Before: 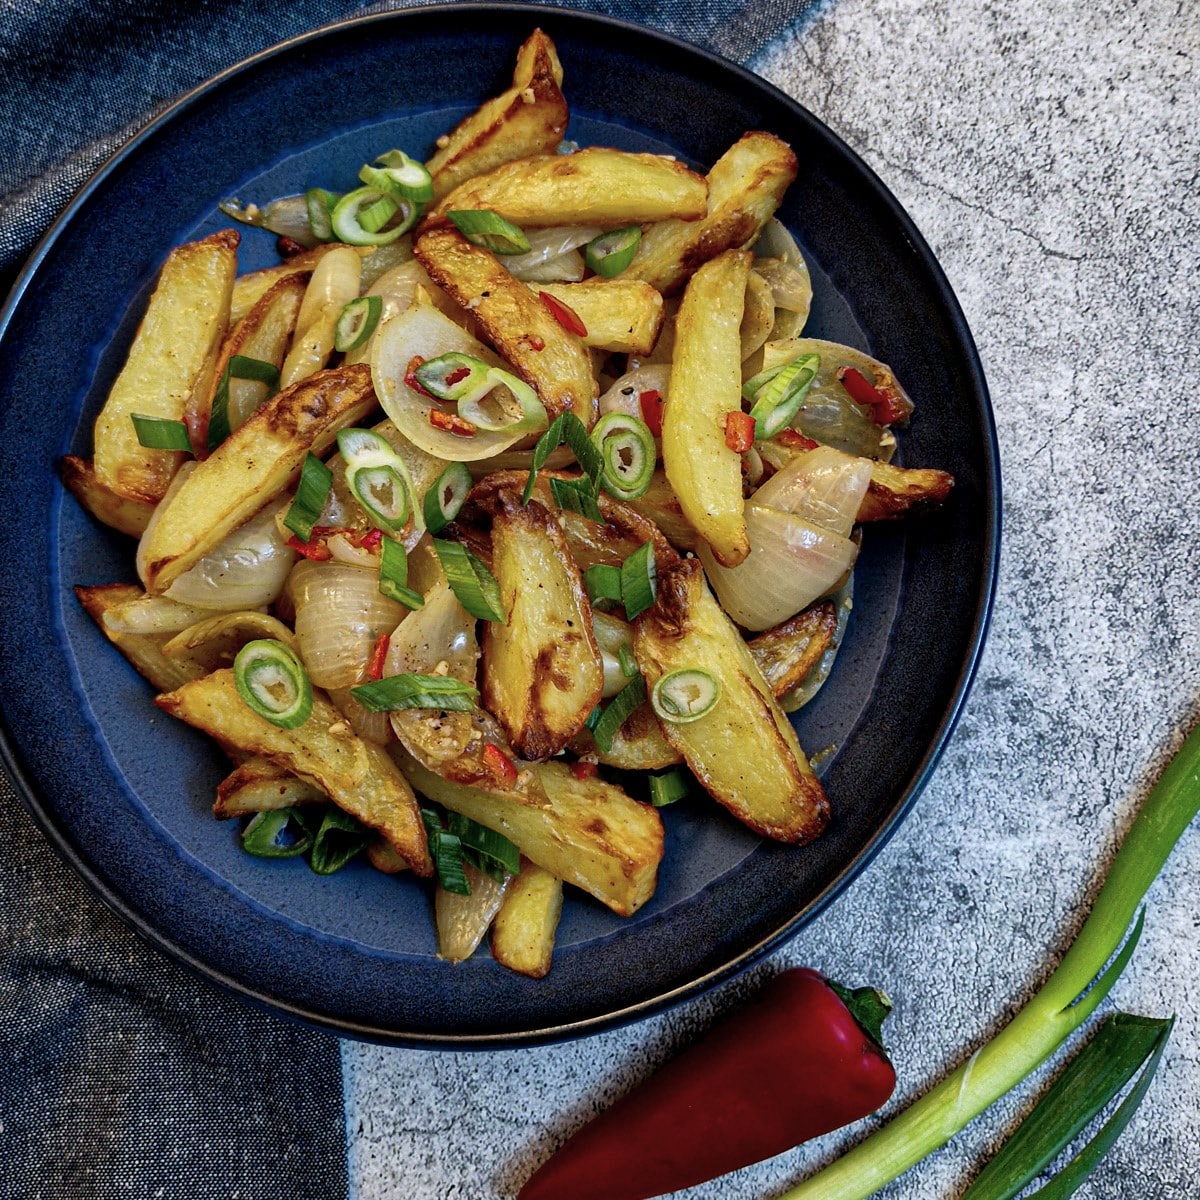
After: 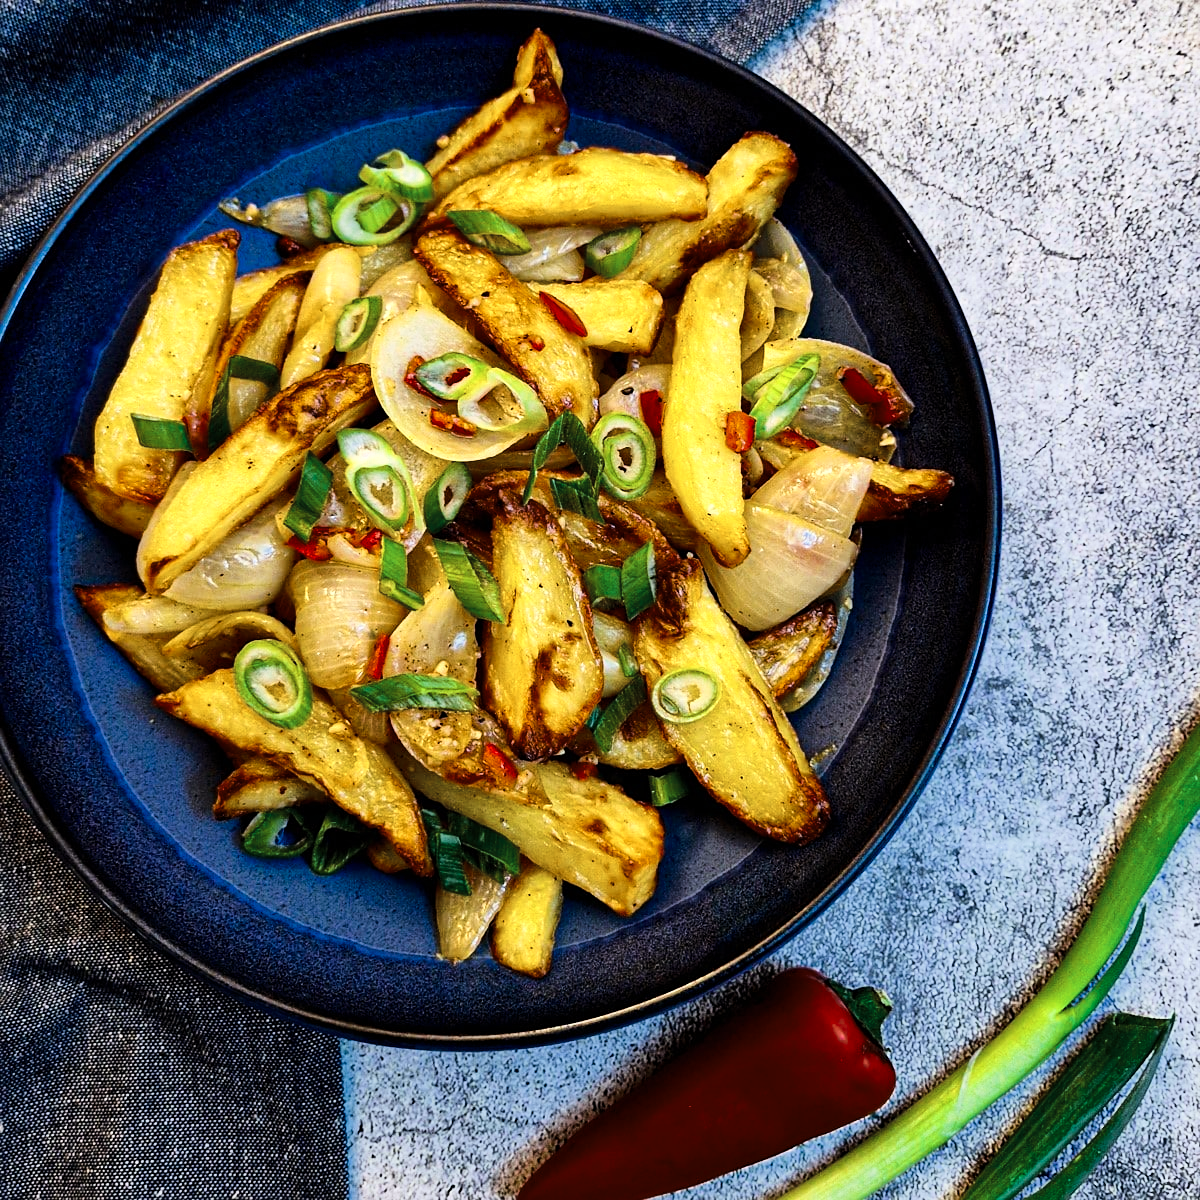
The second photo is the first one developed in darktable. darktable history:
base curve: curves: ch0 [(0, 0) (0.028, 0.03) (0.121, 0.232) (0.46, 0.748) (0.859, 0.968) (1, 1)], preserve colors average RGB
color balance rgb: power › luminance -3.991%, power › chroma 0.564%, power › hue 42.69°, linear chroma grading › global chroma 24.427%, perceptual saturation grading › global saturation 19.762%, global vibrance 20%
color zones: curves: ch0 [(0, 0.5) (0.125, 0.4) (0.25, 0.5) (0.375, 0.4) (0.5, 0.4) (0.625, 0.35) (0.75, 0.35) (0.875, 0.5)]; ch1 [(0, 0.35) (0.125, 0.45) (0.25, 0.35) (0.375, 0.35) (0.5, 0.35) (0.625, 0.35) (0.75, 0.45) (0.875, 0.35)]; ch2 [(0, 0.6) (0.125, 0.5) (0.25, 0.5) (0.375, 0.6) (0.5, 0.6) (0.625, 0.5) (0.75, 0.5) (0.875, 0.5)]
sharpen: amount 0.201
